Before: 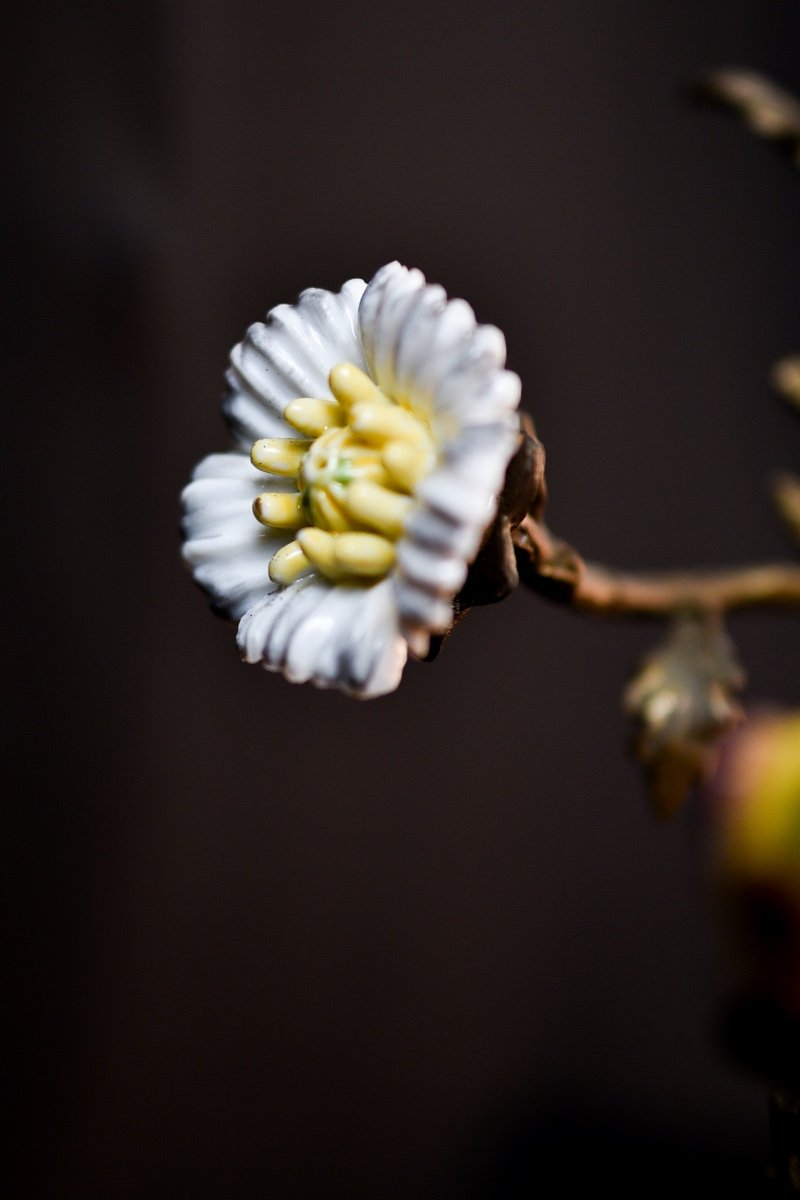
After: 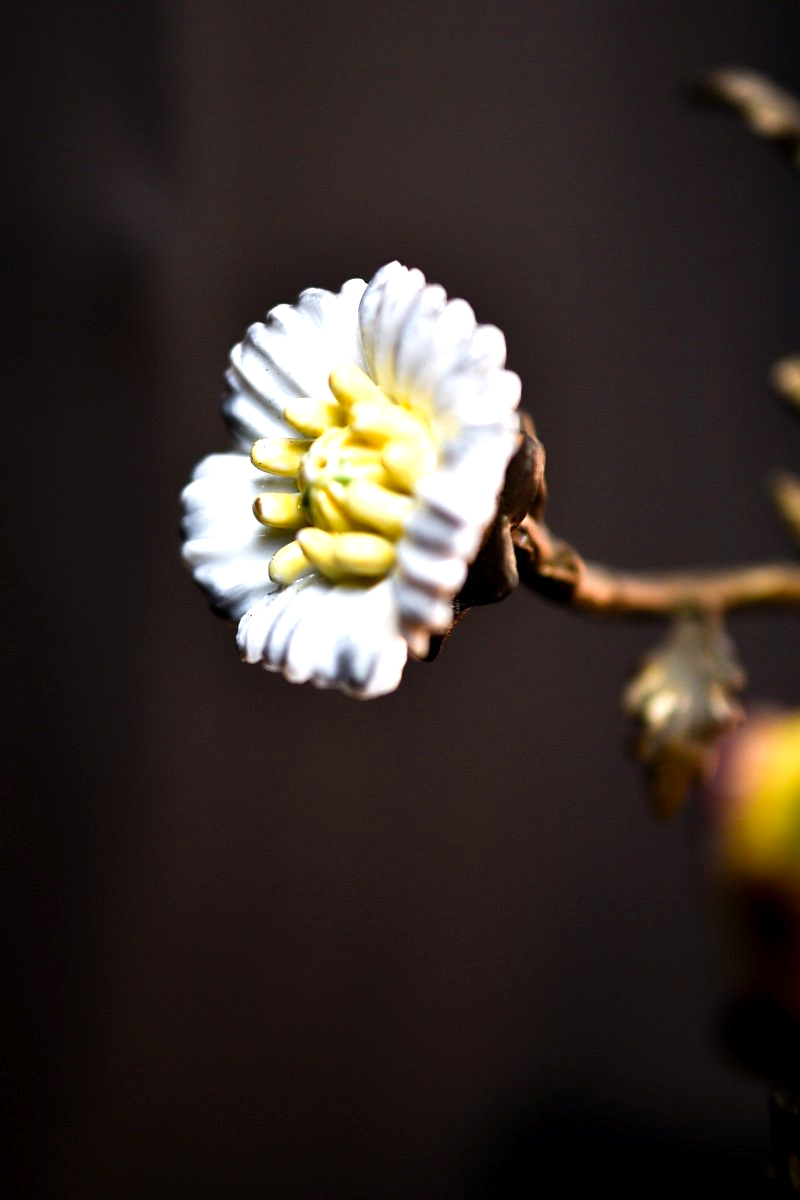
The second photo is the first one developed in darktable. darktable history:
levels: white 99.96%, levels [0, 0.394, 0.787]
